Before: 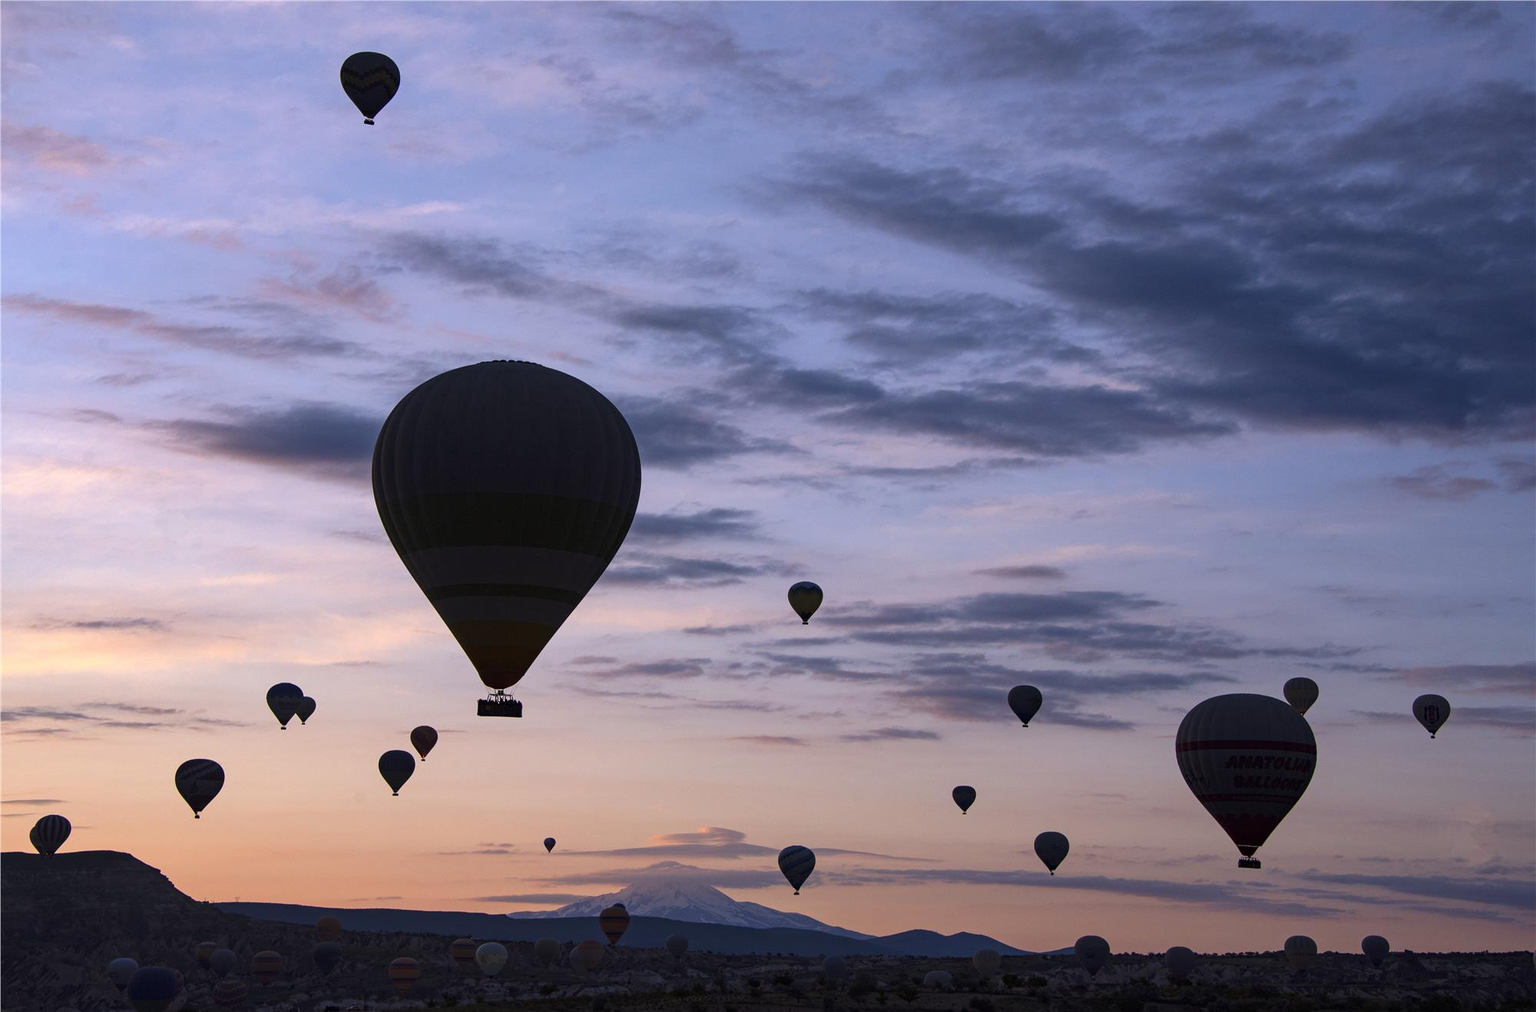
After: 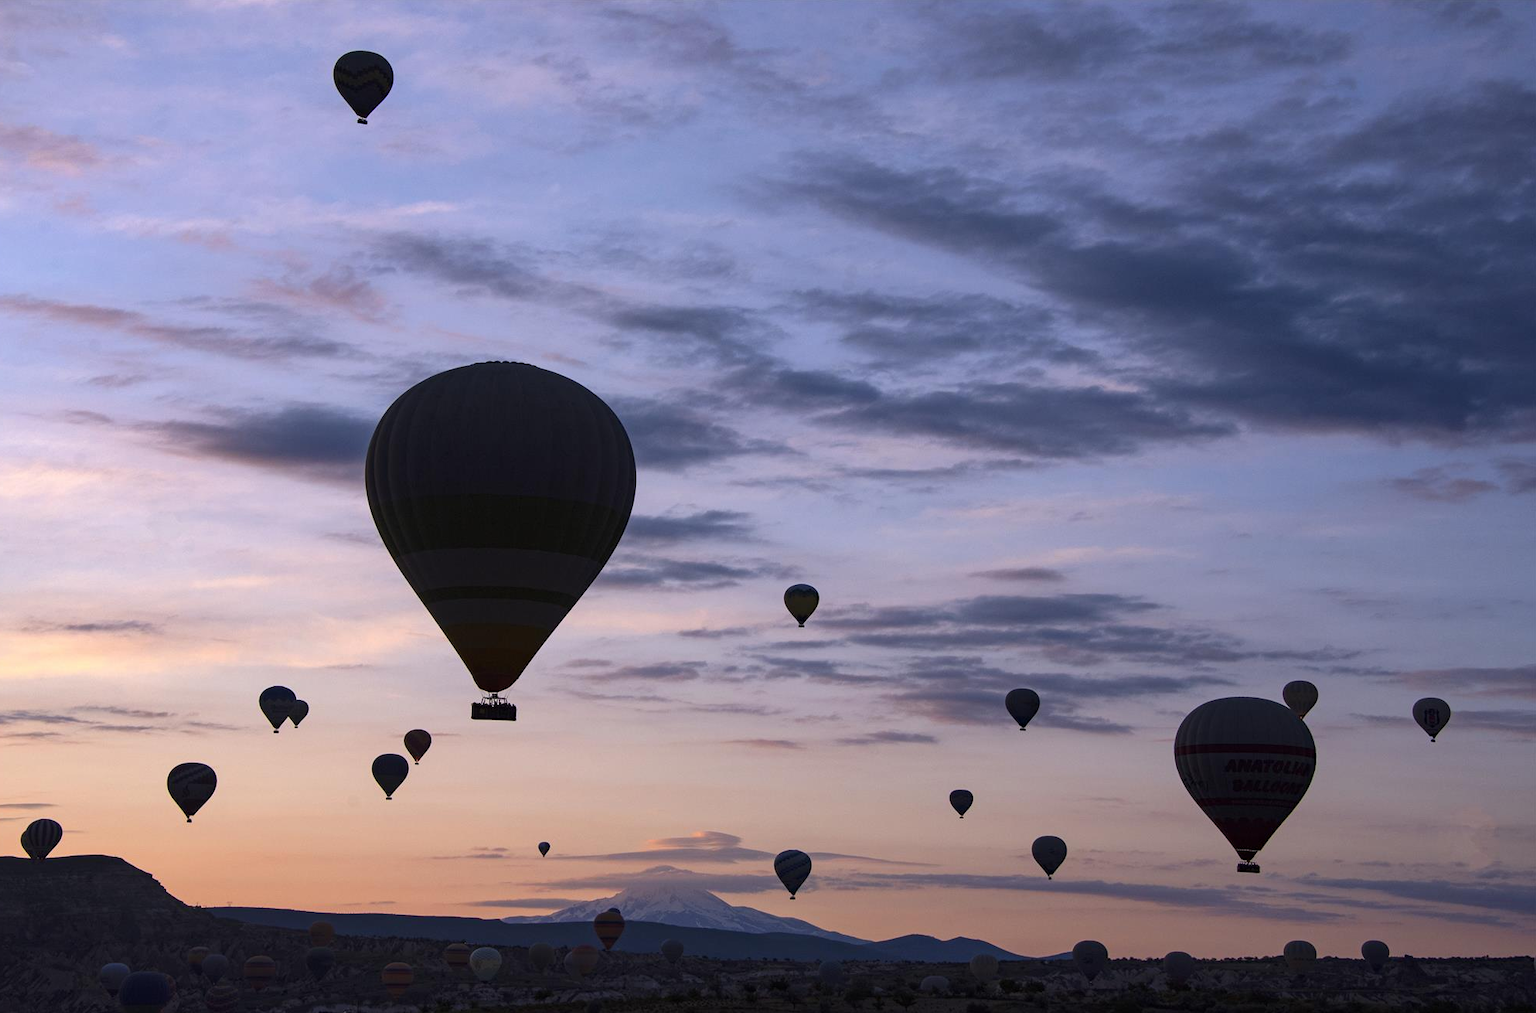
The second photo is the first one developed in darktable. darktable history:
white balance: emerald 1
crop and rotate: left 0.614%, top 0.179%, bottom 0.309%
